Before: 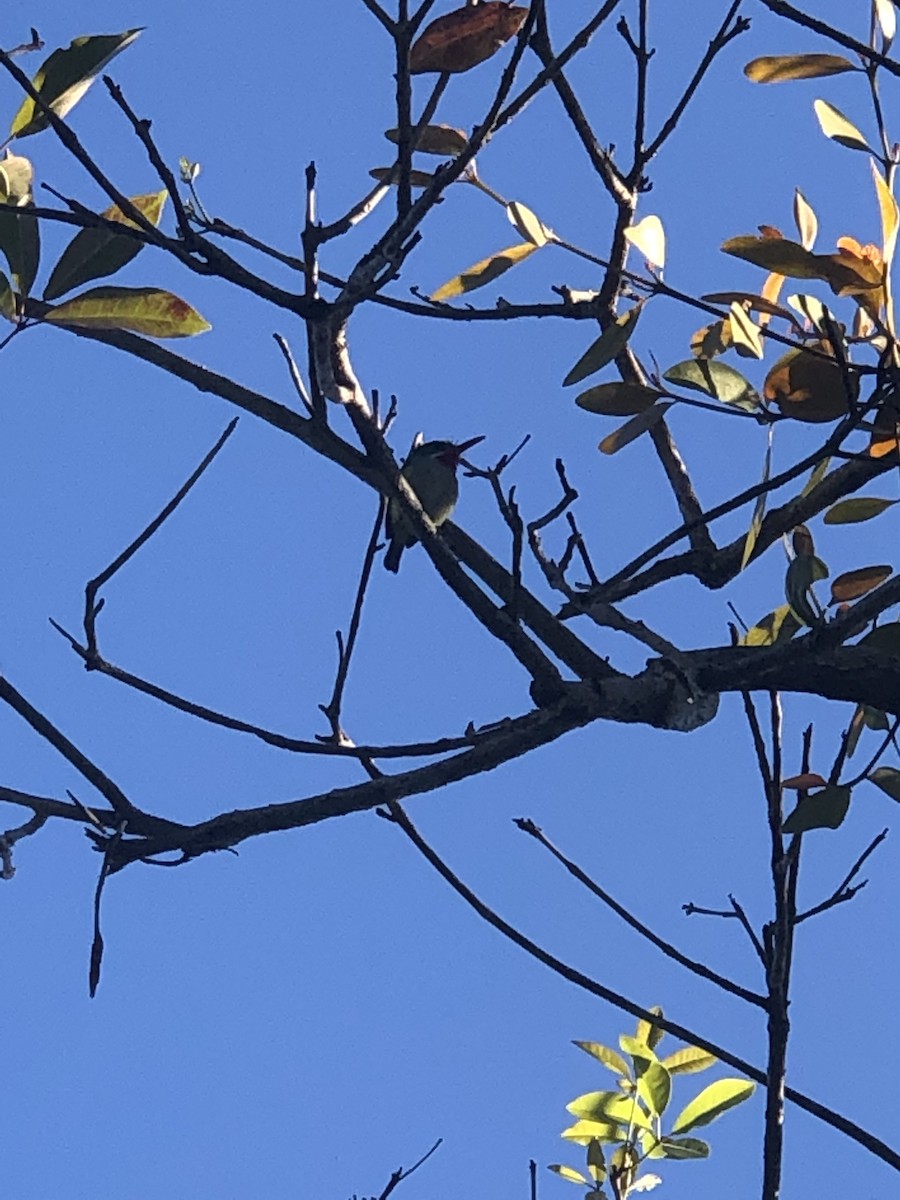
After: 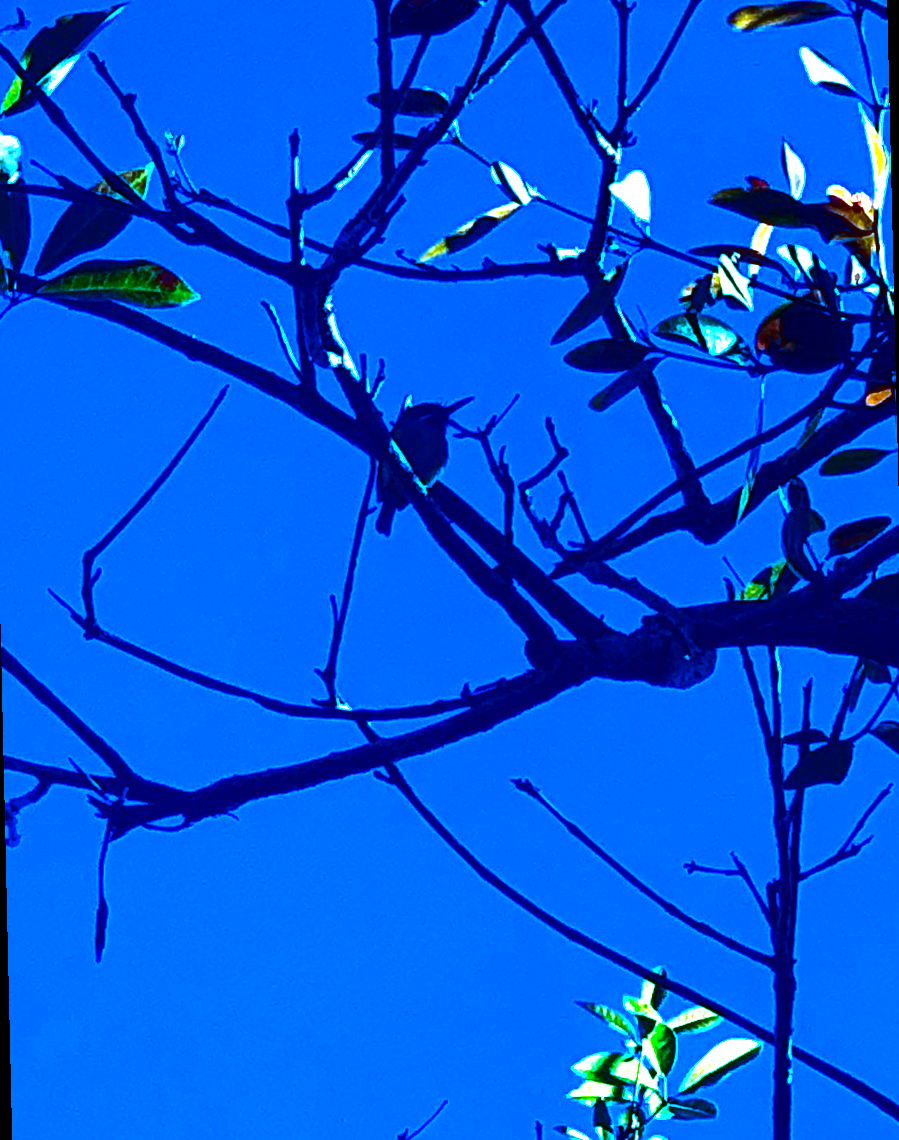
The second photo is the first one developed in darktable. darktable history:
tone equalizer: -8 EV -0.002 EV, -7 EV 0.005 EV, -6 EV -0.009 EV, -5 EV 0.011 EV, -4 EV -0.012 EV, -3 EV 0.007 EV, -2 EV -0.062 EV, -1 EV -0.293 EV, +0 EV -0.582 EV, smoothing diameter 2%, edges refinement/feathering 20, mask exposure compensation -1.57 EV, filter diffusion 5
color balance rgb: perceptual brilliance grading › highlights 14.29%, perceptual brilliance grading › mid-tones -5.92%, perceptual brilliance grading › shadows -26.83%, global vibrance 31.18%
exposure: black level correction 0, exposure 1.1 EV, compensate exposure bias true, compensate highlight preservation false
white balance: red 0.766, blue 1.537
rotate and perspective: rotation -1.32°, lens shift (horizontal) -0.031, crop left 0.015, crop right 0.985, crop top 0.047, crop bottom 0.982
contrast brightness saturation: brightness -1, saturation 1
